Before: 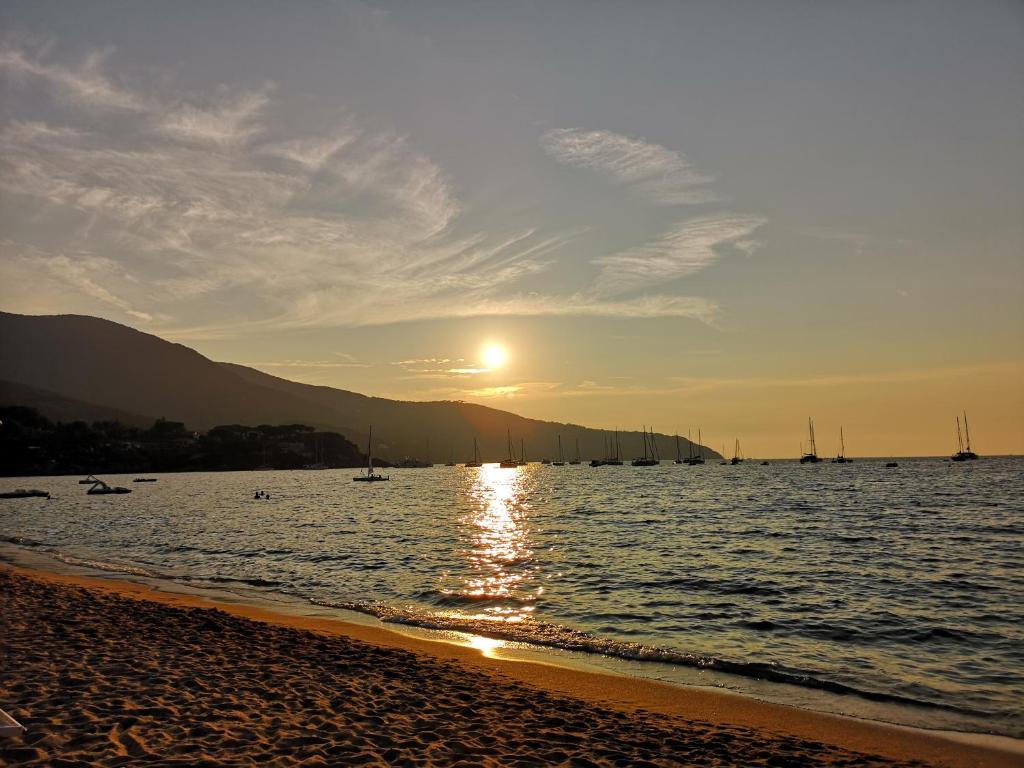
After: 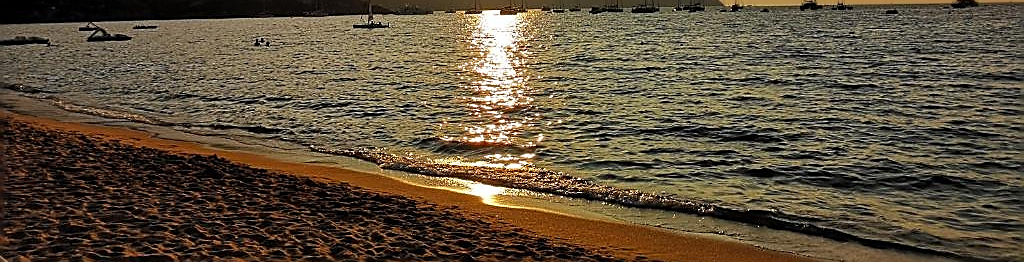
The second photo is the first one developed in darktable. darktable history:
crop and rotate: top 59.03%, bottom 6.846%
sharpen: radius 1.361, amount 1.265, threshold 0.681
